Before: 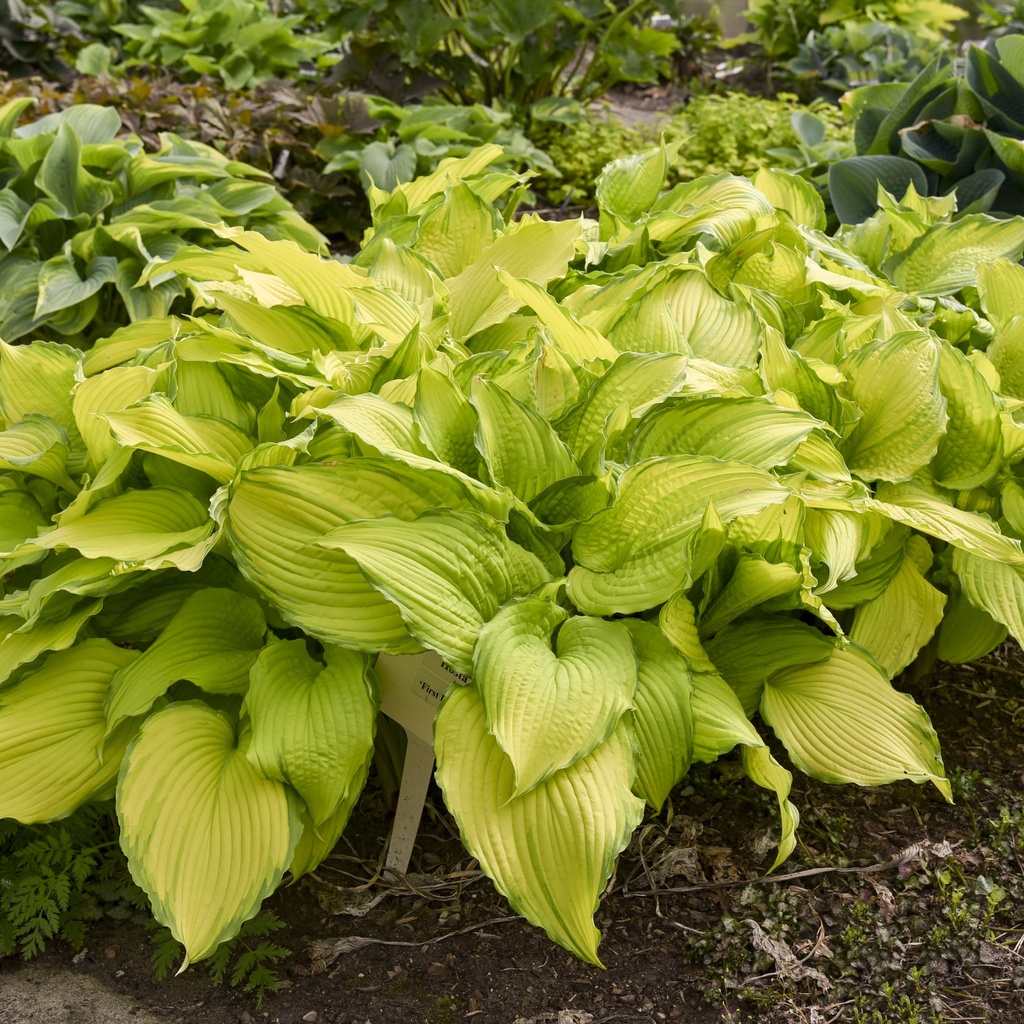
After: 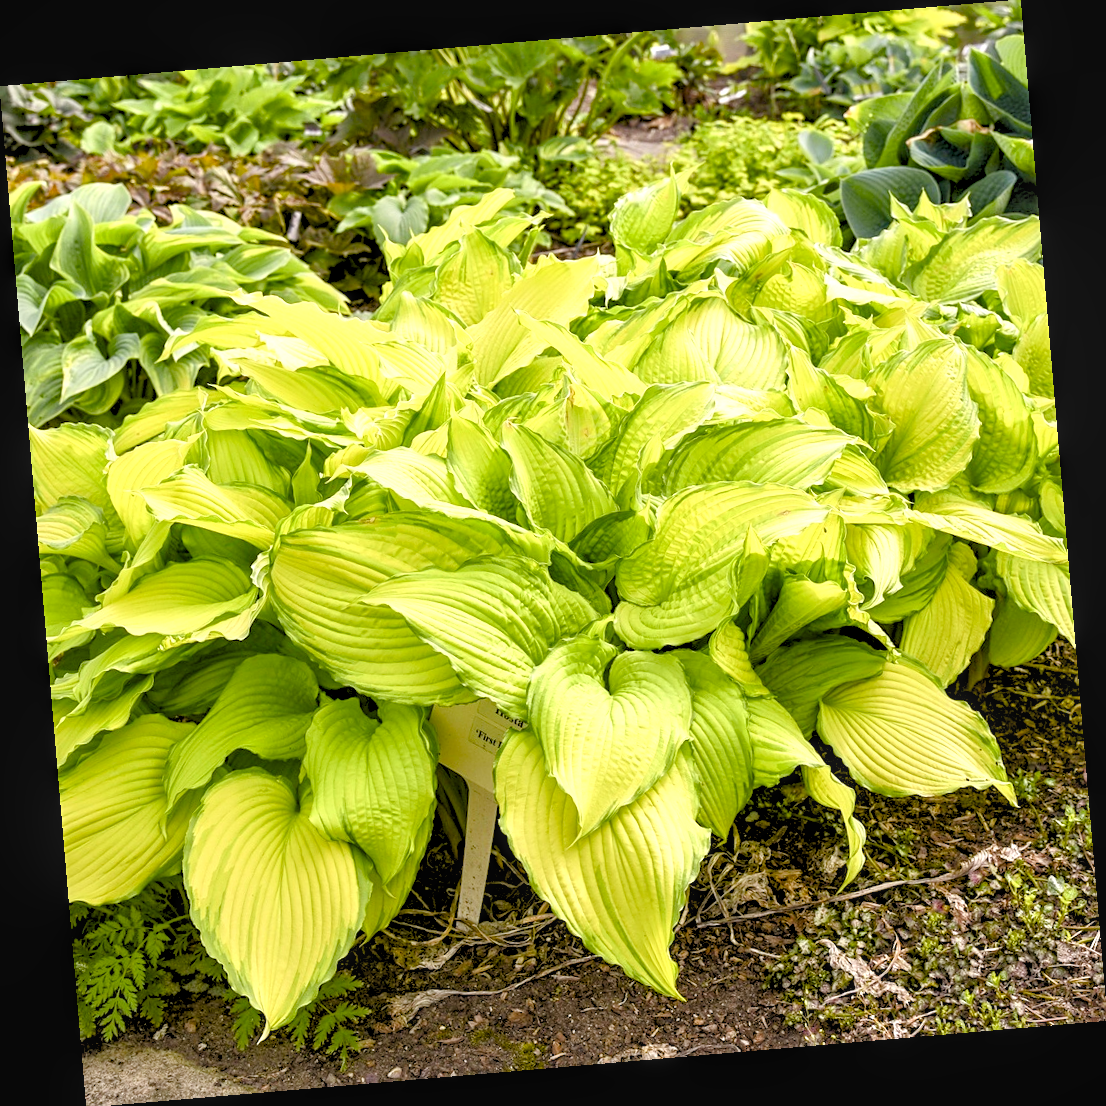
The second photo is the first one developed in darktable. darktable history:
exposure: exposure 1.2 EV, compensate highlight preservation false
rotate and perspective: rotation -4.86°, automatic cropping off
rgb levels: preserve colors sum RGB, levels [[0.038, 0.433, 0.934], [0, 0.5, 1], [0, 0.5, 1]]
tone equalizer: on, module defaults
sharpen: amount 0.2
local contrast: on, module defaults
color balance rgb: perceptual saturation grading › global saturation 20%, perceptual saturation grading › highlights -25%, perceptual saturation grading › shadows 50%
